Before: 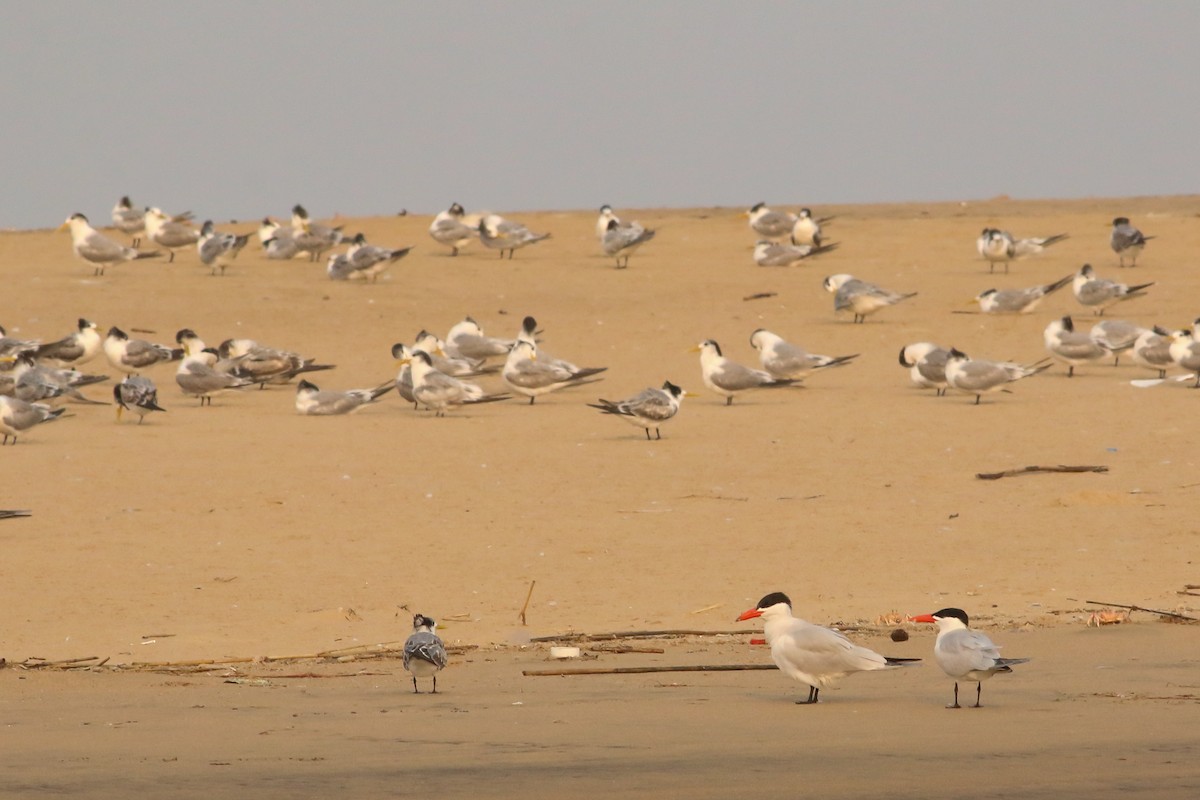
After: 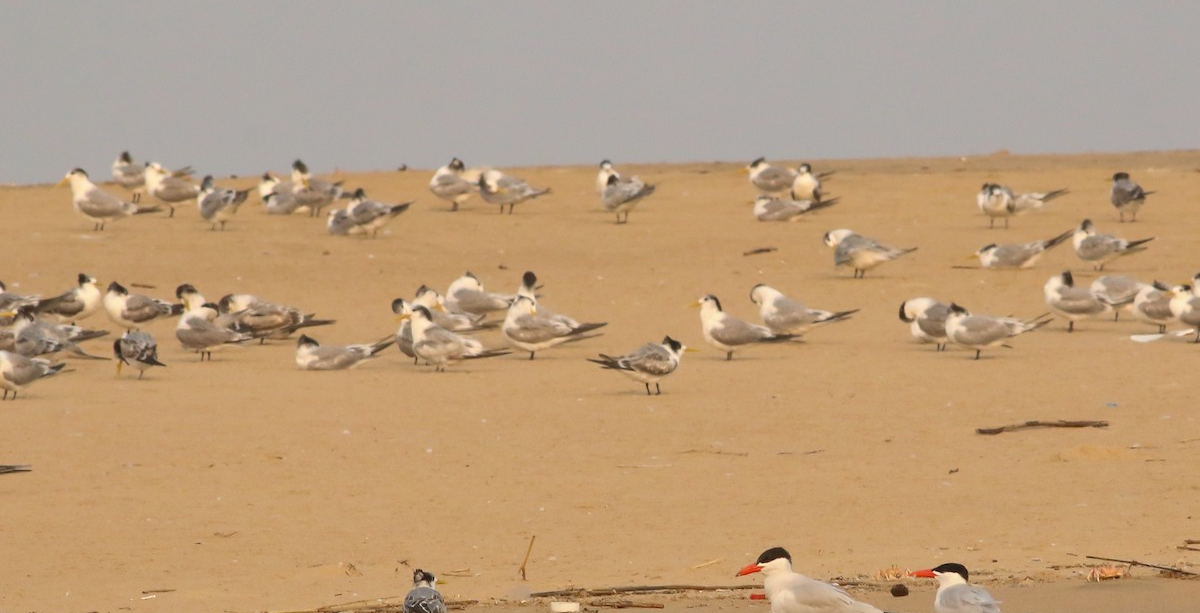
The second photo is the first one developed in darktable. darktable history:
crop: top 5.667%, bottom 17.637%
color balance: on, module defaults
